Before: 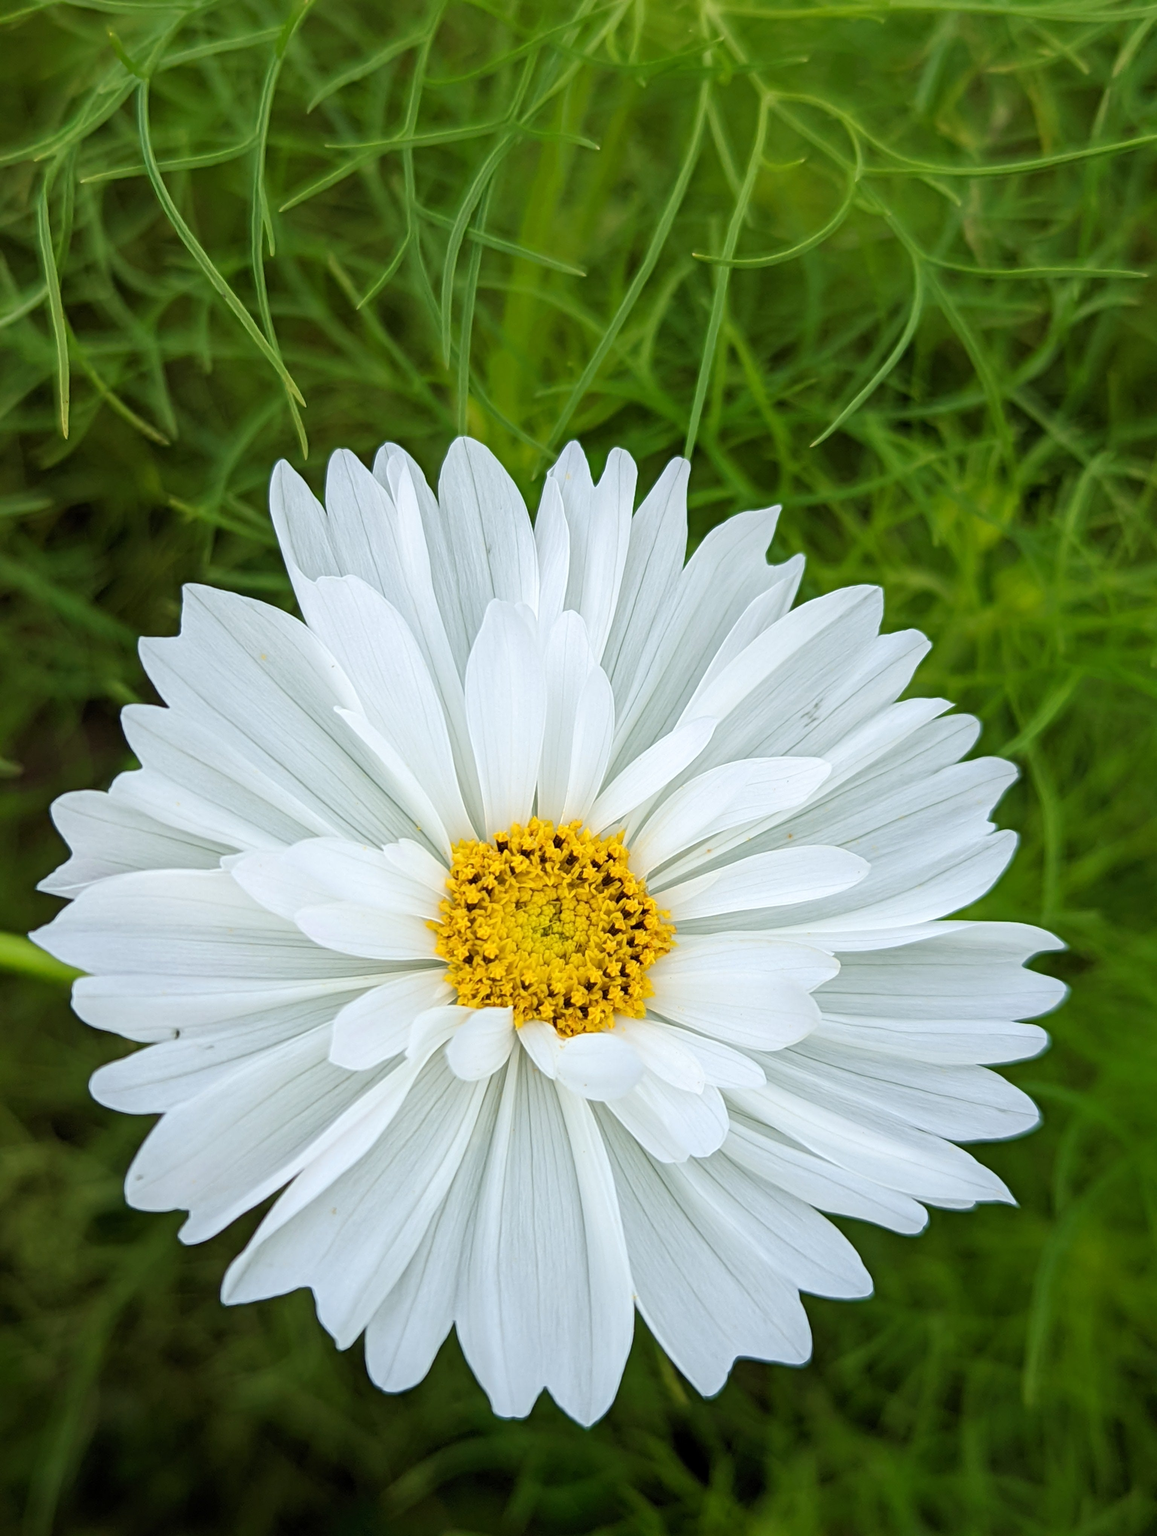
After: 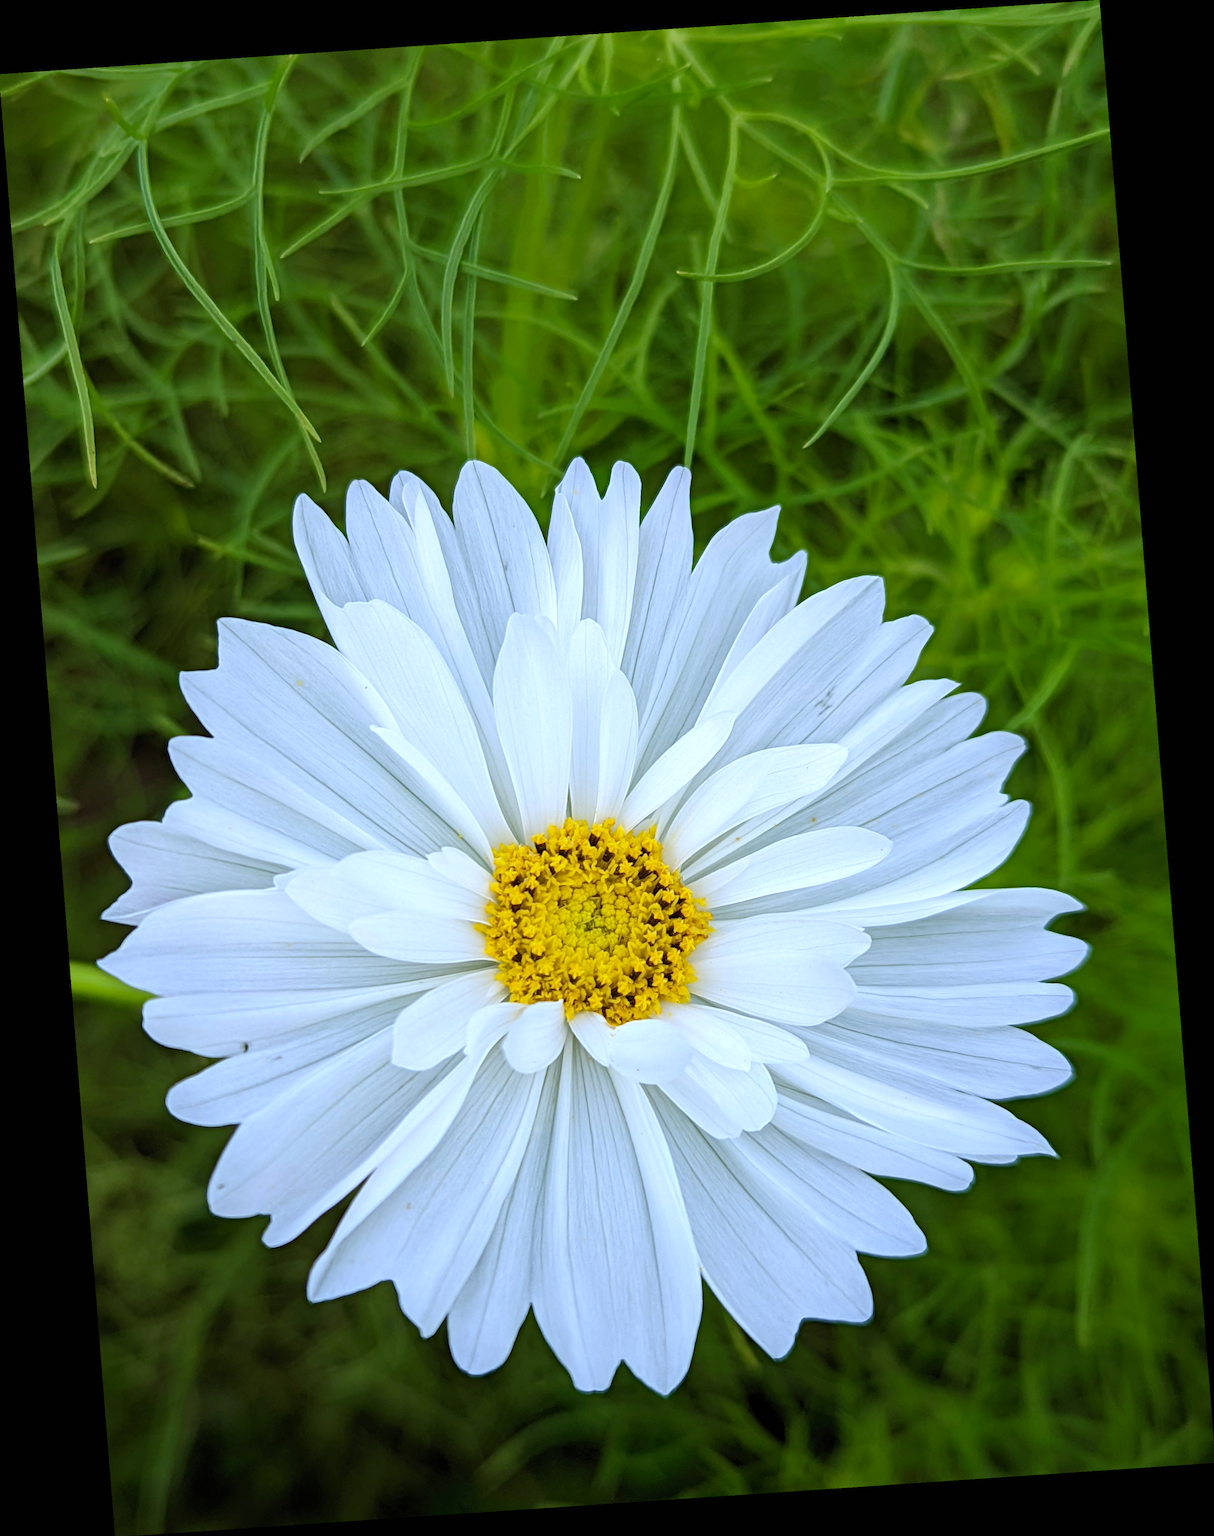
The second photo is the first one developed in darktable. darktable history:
rotate and perspective: rotation -4.2°, shear 0.006, automatic cropping off
haze removal: compatibility mode true, adaptive false
crop and rotate: left 0.126%
exposure: black level correction 0, compensate exposure bias true, compensate highlight preservation false
white balance: red 0.948, green 1.02, blue 1.176
